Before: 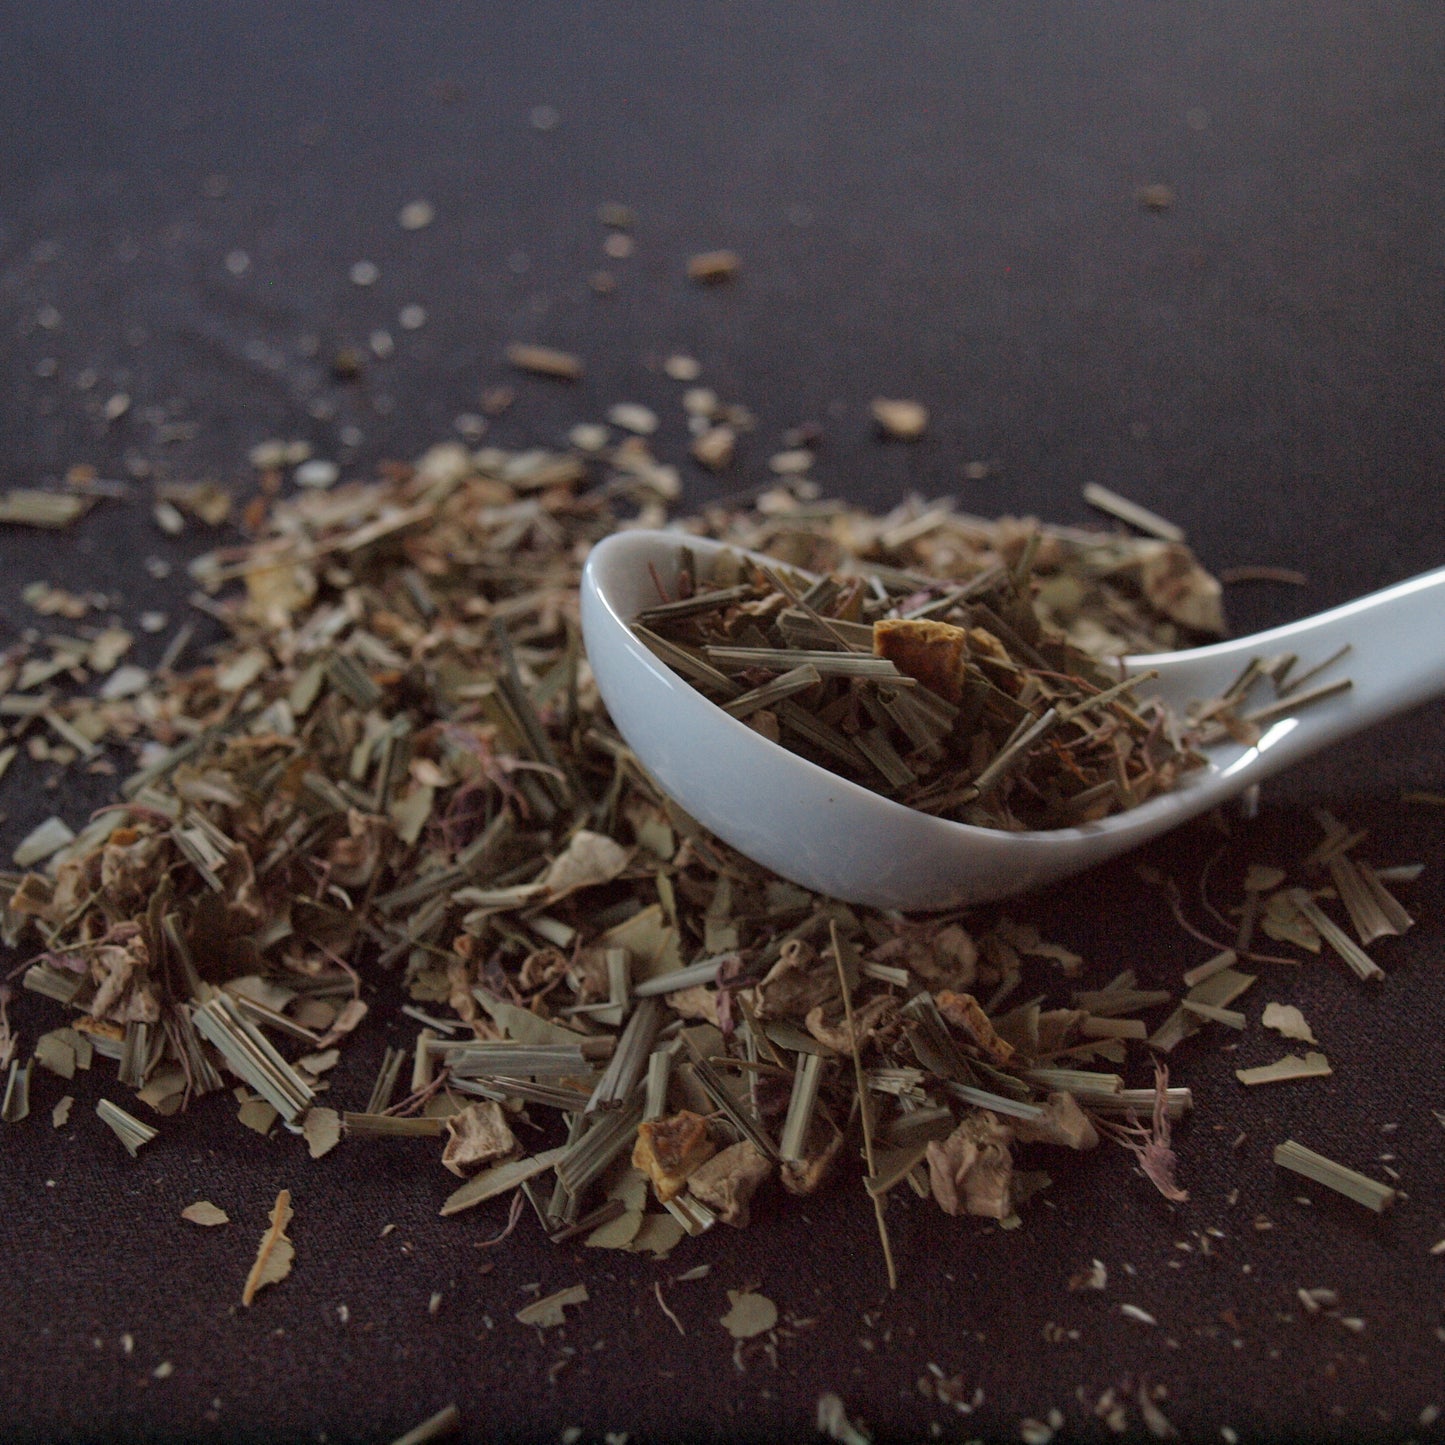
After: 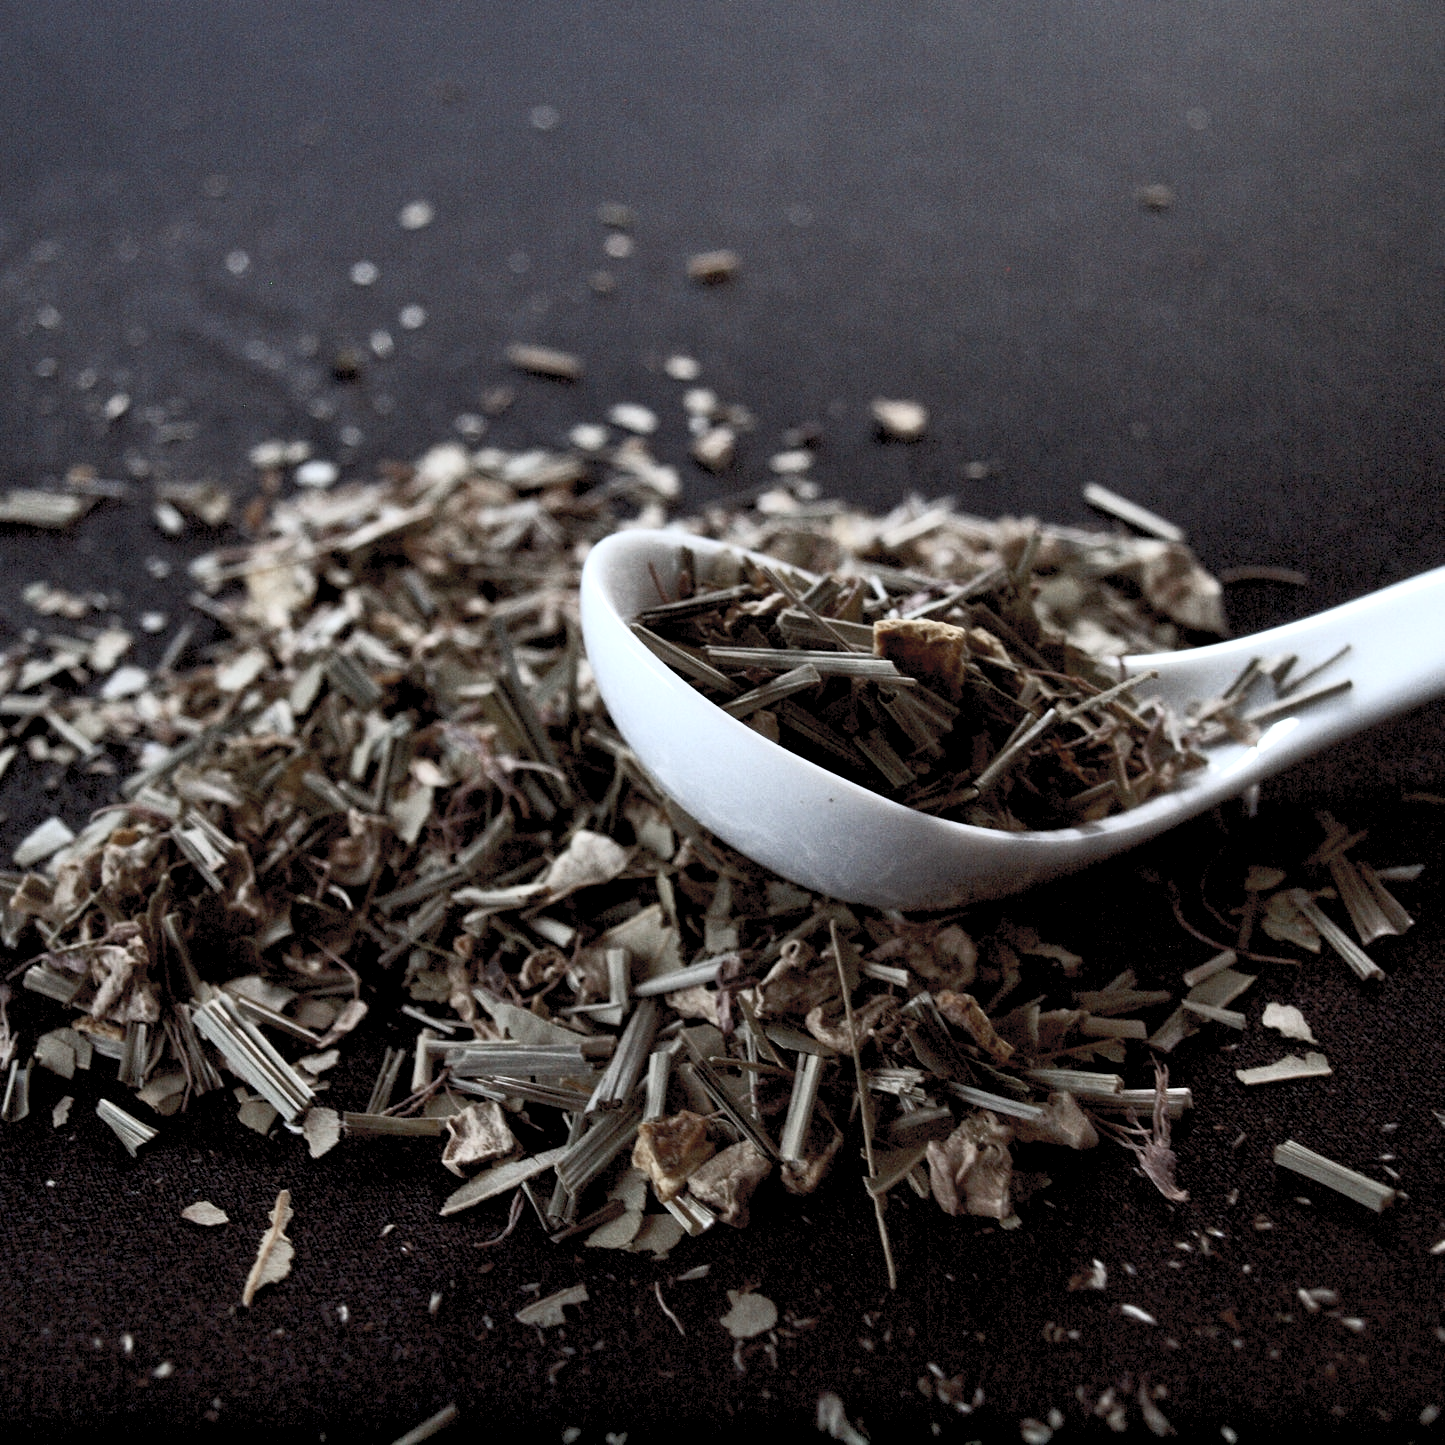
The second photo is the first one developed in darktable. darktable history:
tone equalizer: -8 EV -0.58 EV
color zones: curves: ch0 [(0, 0.5) (0.125, 0.4) (0.25, 0.5) (0.375, 0.4) (0.5, 0.4) (0.625, 0.6) (0.75, 0.6) (0.875, 0.5)]; ch1 [(0, 0.35) (0.125, 0.45) (0.25, 0.35) (0.375, 0.35) (0.5, 0.35) (0.625, 0.35) (0.75, 0.45) (0.875, 0.35)]; ch2 [(0, 0.6) (0.125, 0.5) (0.25, 0.5) (0.375, 0.6) (0.5, 0.6) (0.625, 0.5) (0.75, 0.5) (0.875, 0.5)]
color calibration: x 0.366, y 0.379, temperature 4405.26 K
contrast brightness saturation: contrast 0.554, brightness 0.579, saturation -0.329
exposure: black level correction 0.017, exposure -0.009 EV, compensate exposure bias true, compensate highlight preservation false
